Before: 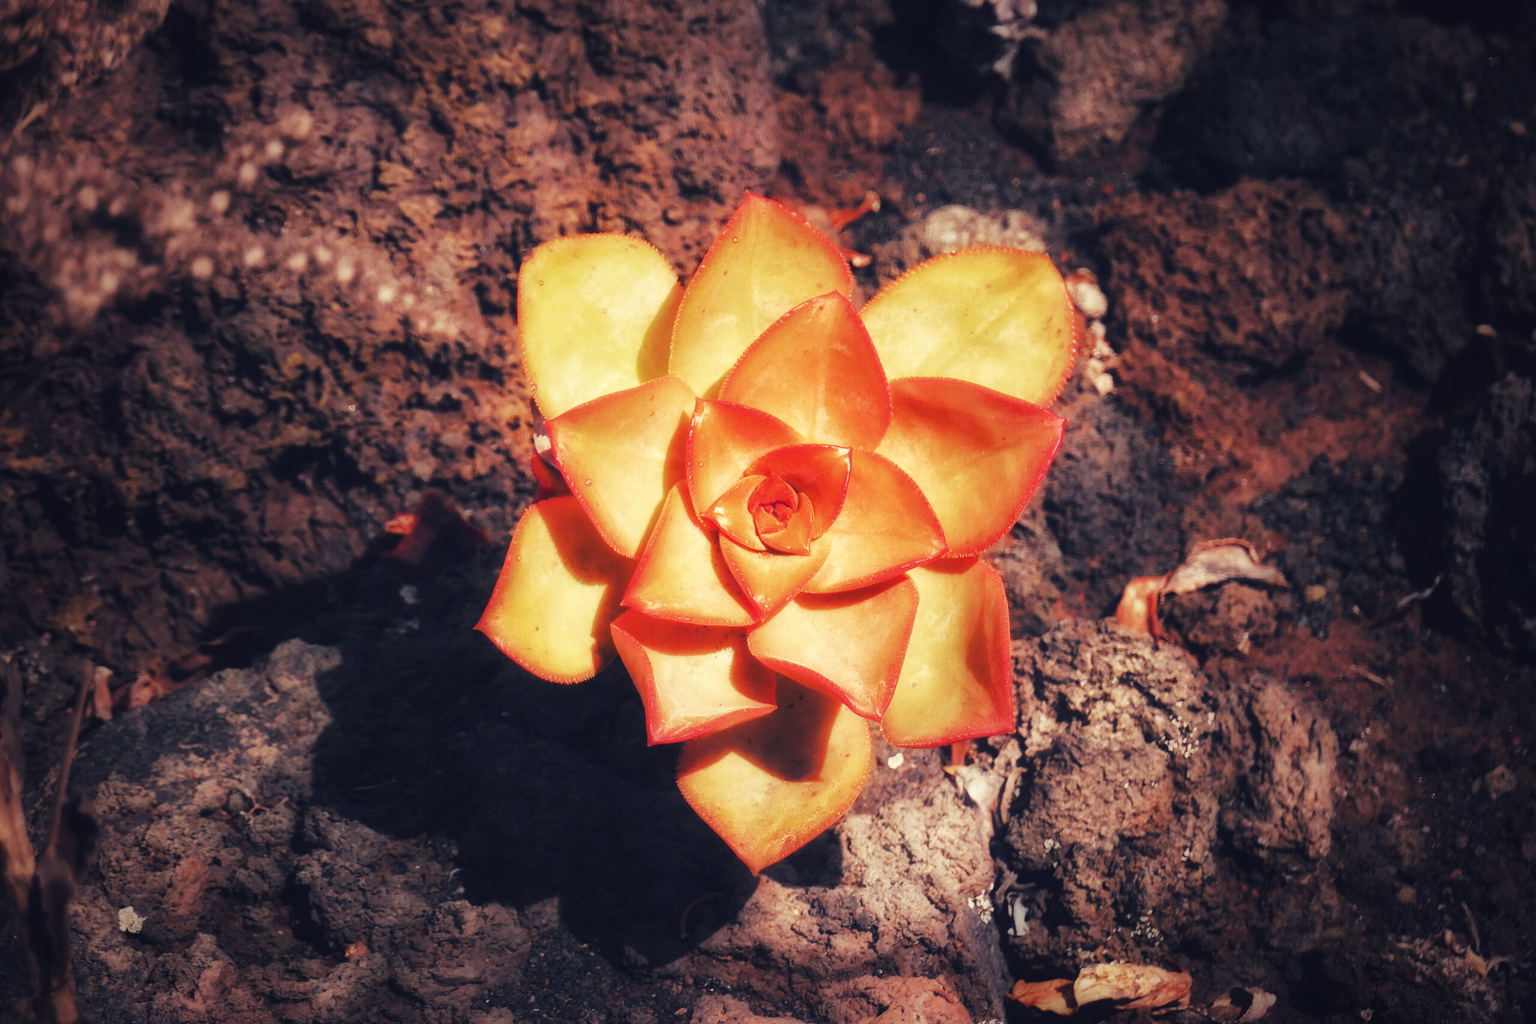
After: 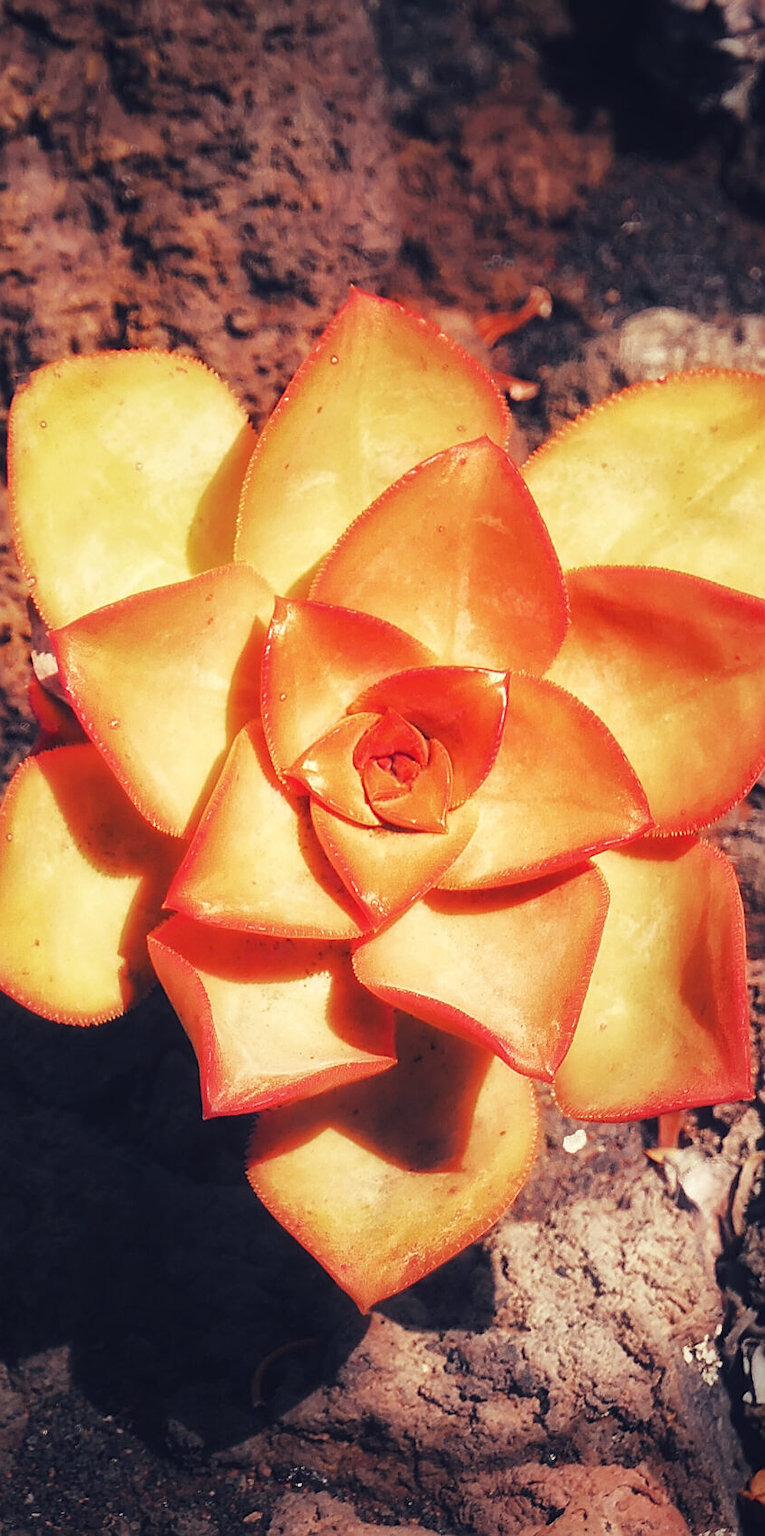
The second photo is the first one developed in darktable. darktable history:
sharpen: on, module defaults
crop: left 33.36%, right 33.36%
